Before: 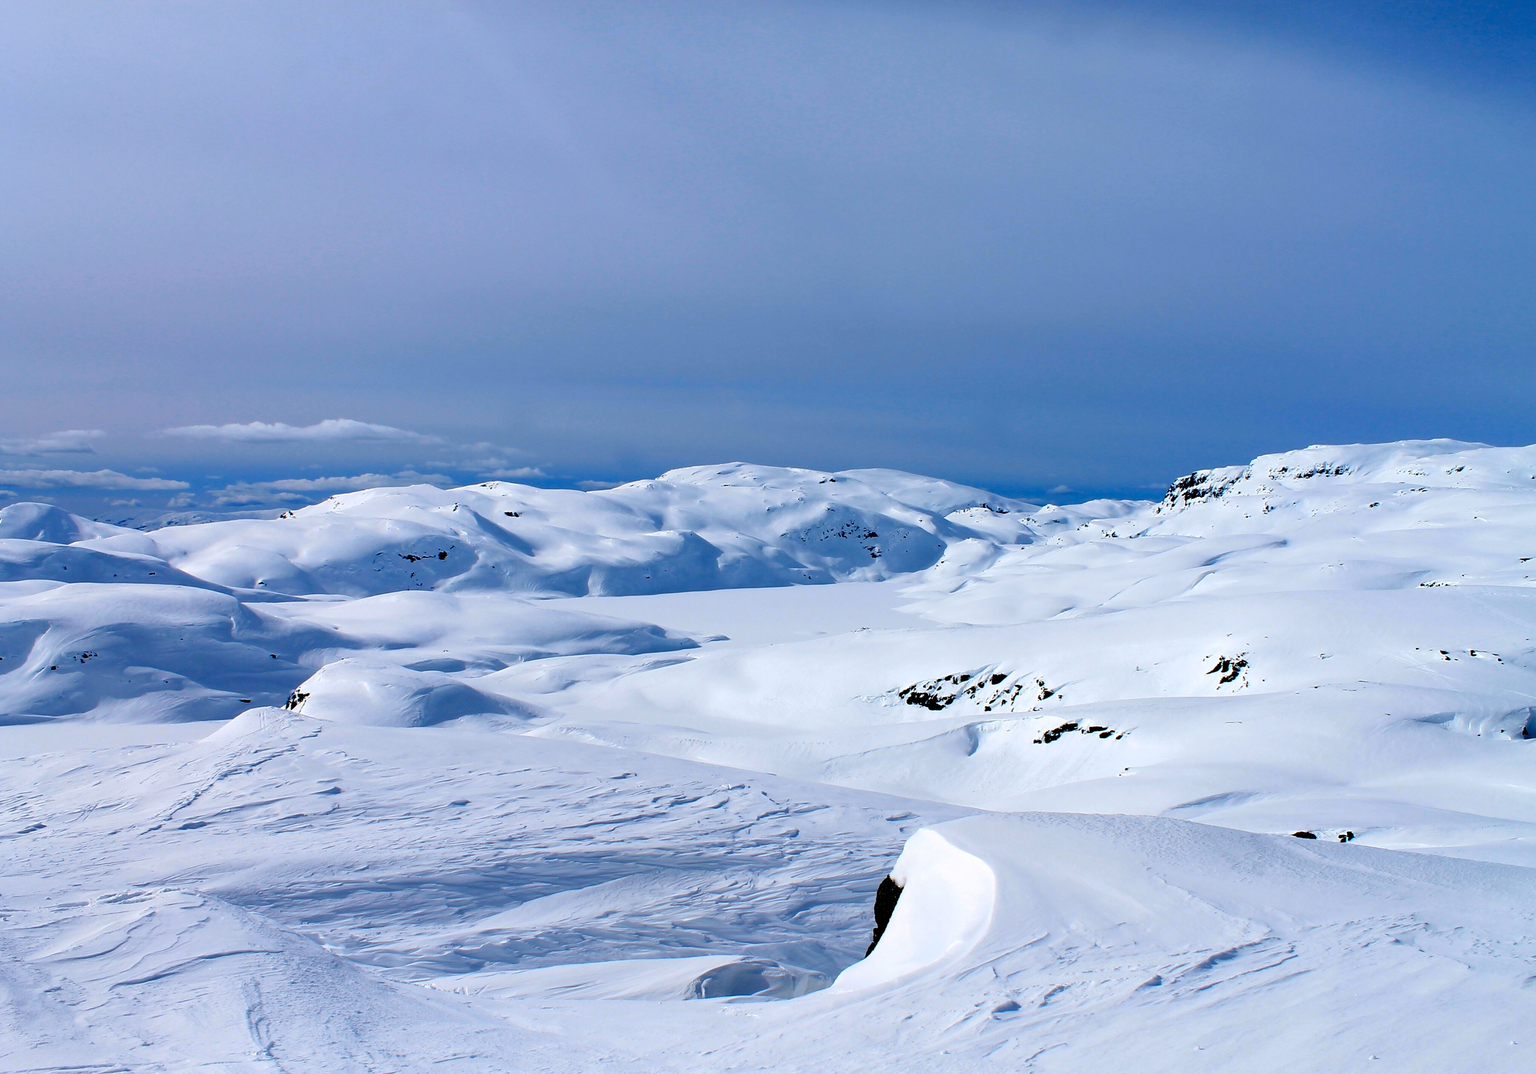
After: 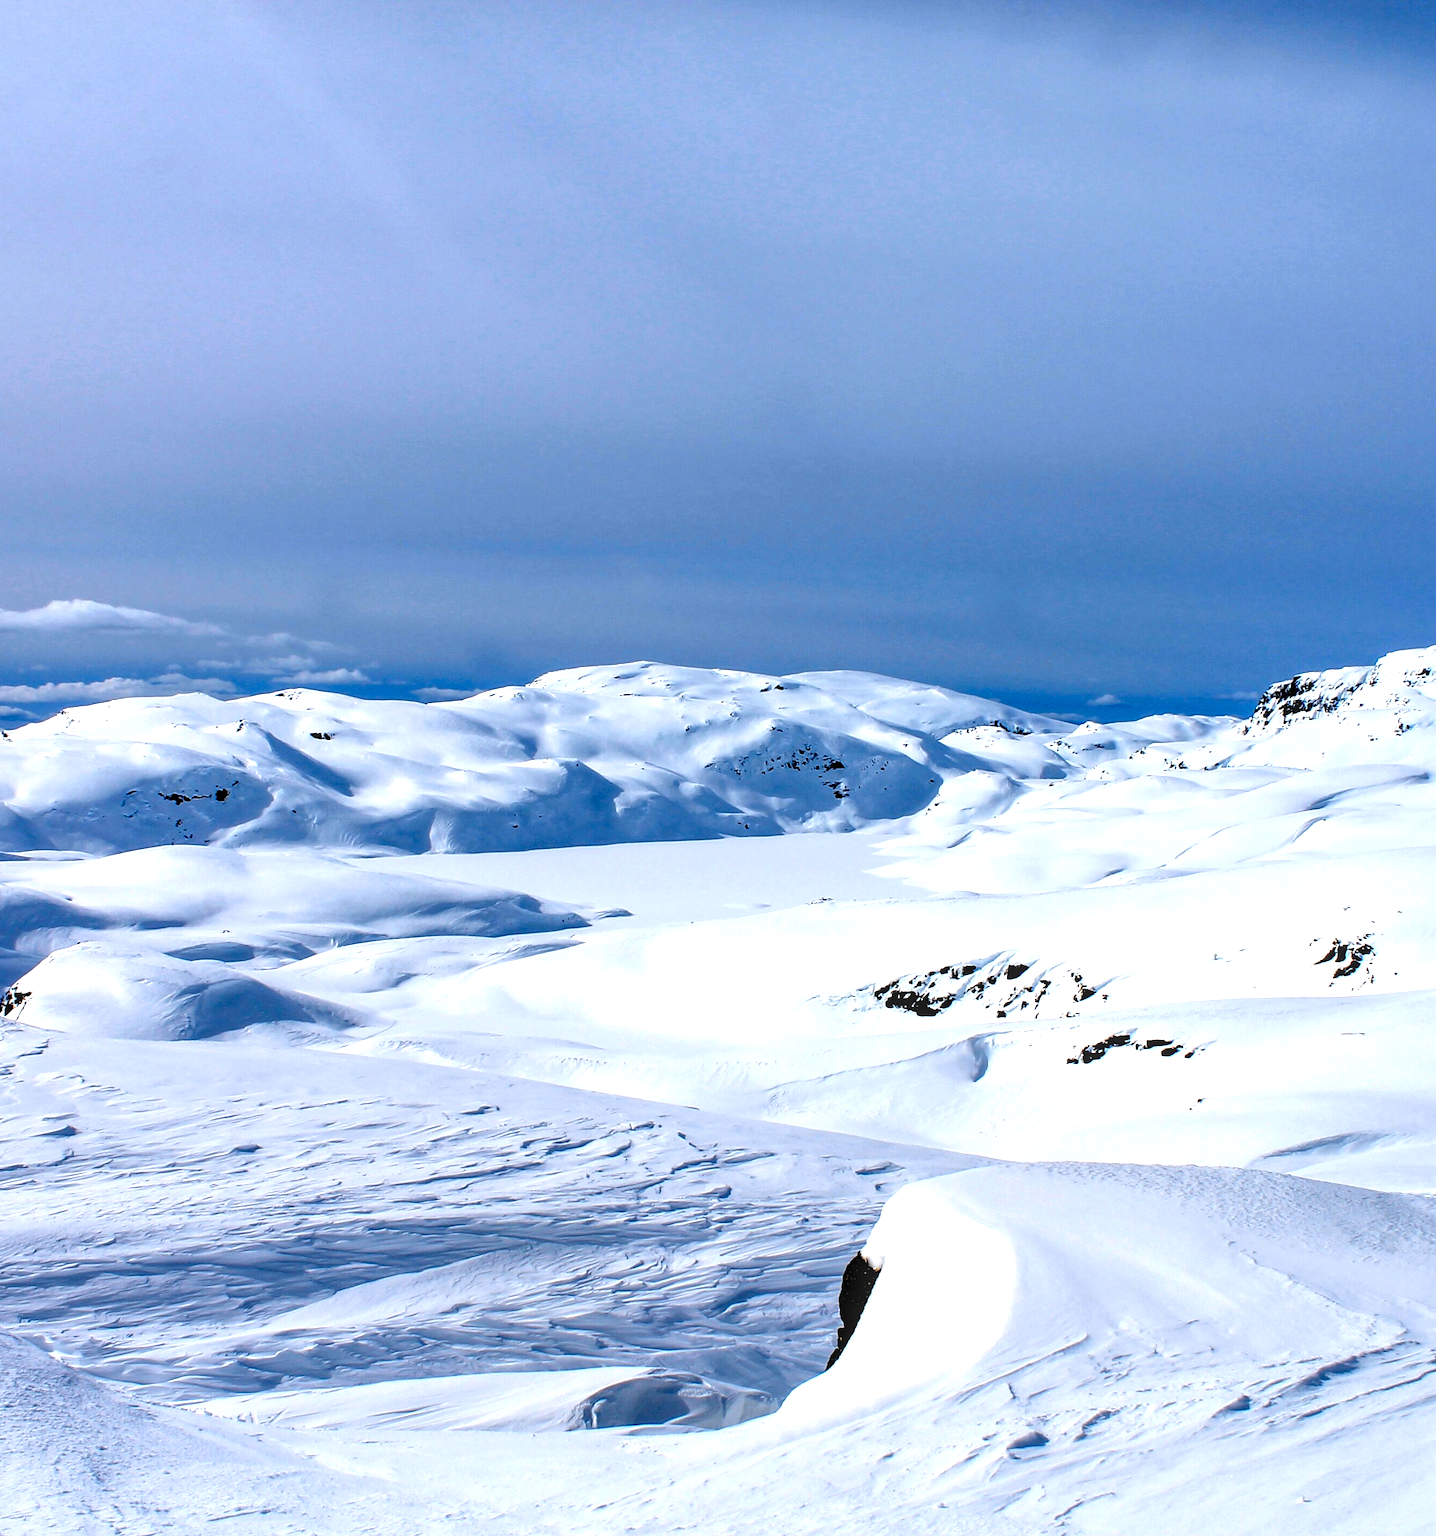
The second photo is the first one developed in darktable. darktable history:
crop and rotate: left 18.745%, right 15.873%
tone equalizer: -8 EV -0.394 EV, -7 EV -0.372 EV, -6 EV -0.307 EV, -5 EV -0.26 EV, -3 EV 0.22 EV, -2 EV 0.303 EV, -1 EV 0.381 EV, +0 EV 0.41 EV
local contrast: detail 150%
